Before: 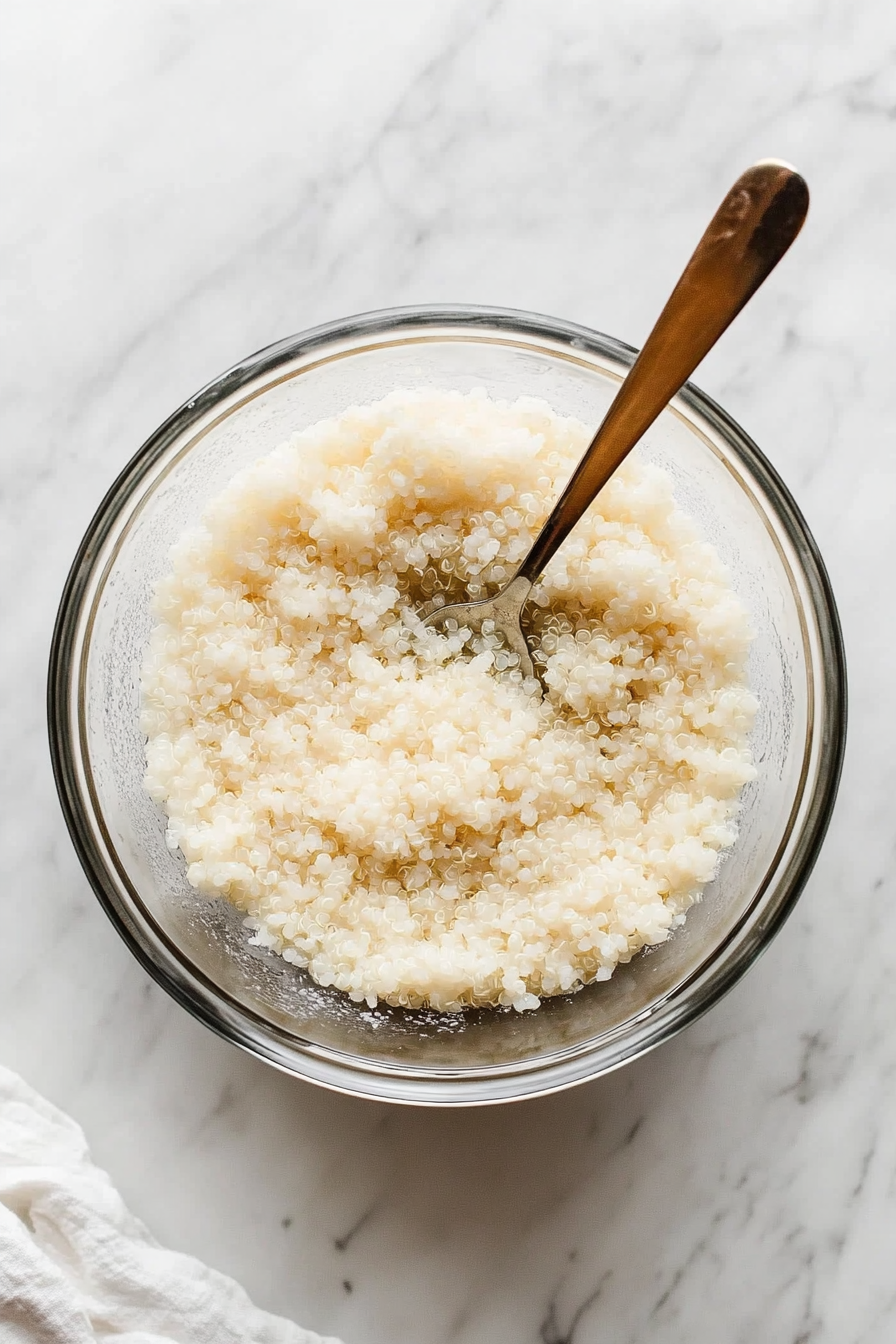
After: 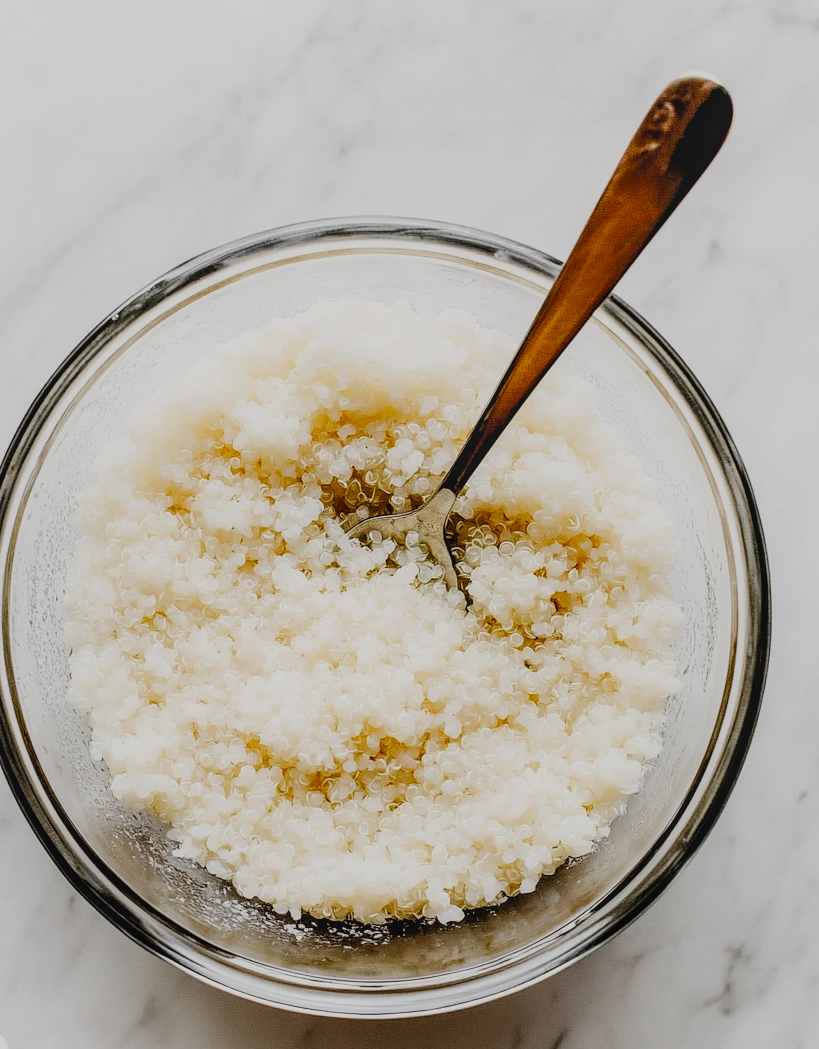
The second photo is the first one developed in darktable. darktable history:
local contrast: detail 110%
crop: left 8.517%, top 6.562%, bottom 15.34%
filmic rgb: black relative exposure -4.26 EV, white relative exposure 5.12 EV, hardness 2.08, contrast 1.175, add noise in highlights 0.002, preserve chrominance no, color science v3 (2019), use custom middle-gray values true, contrast in highlights soft
tone equalizer: on, module defaults
